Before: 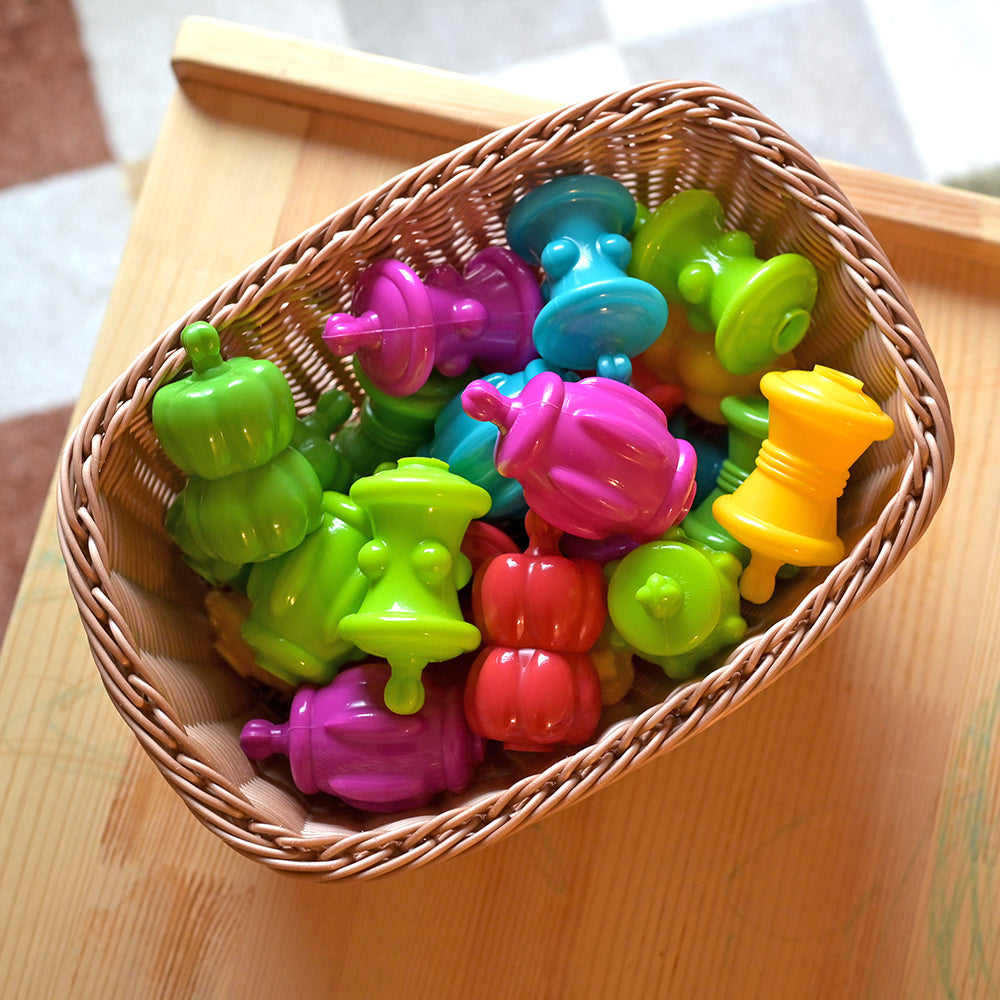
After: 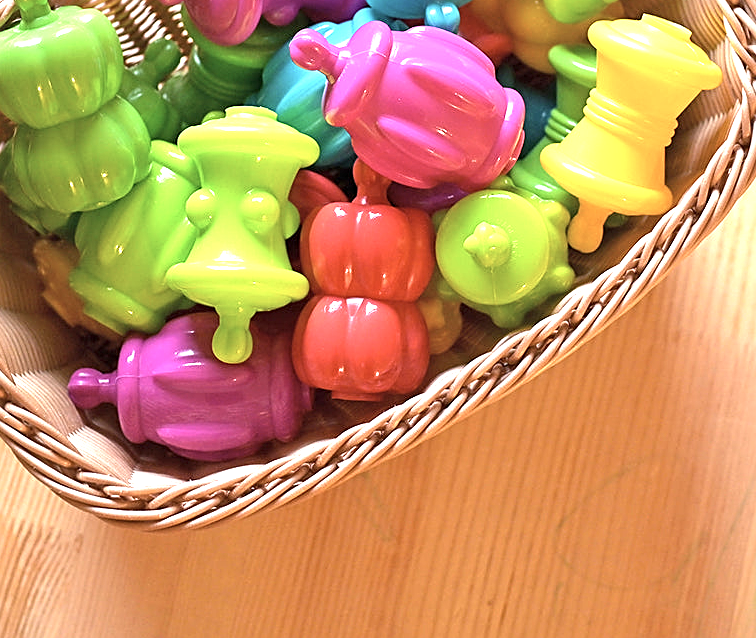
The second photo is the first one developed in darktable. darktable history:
sharpen: on, module defaults
exposure: black level correction 0, exposure 1.2 EV, compensate highlight preservation false
color correction: saturation 0.8
crop and rotate: left 17.299%, top 35.115%, right 7.015%, bottom 1.024%
